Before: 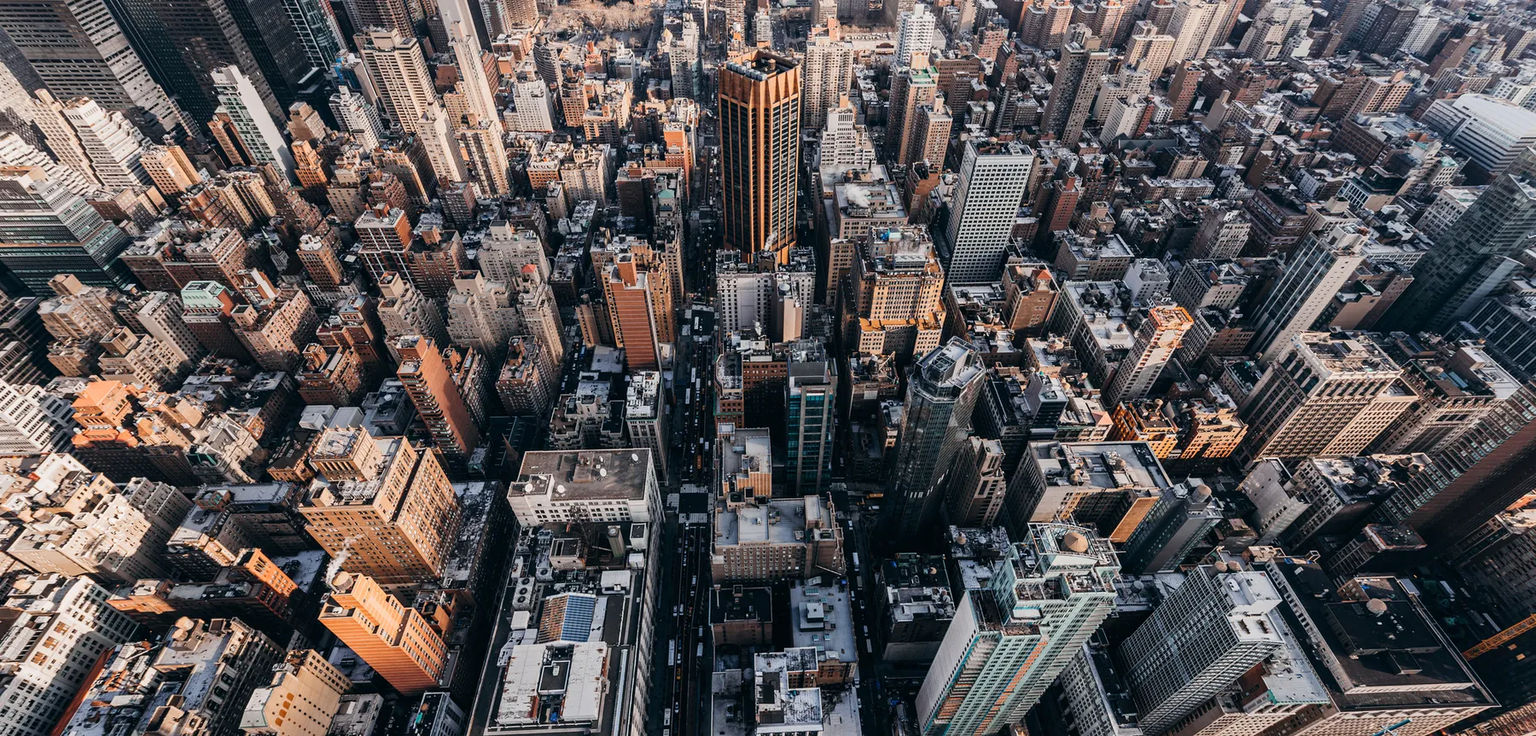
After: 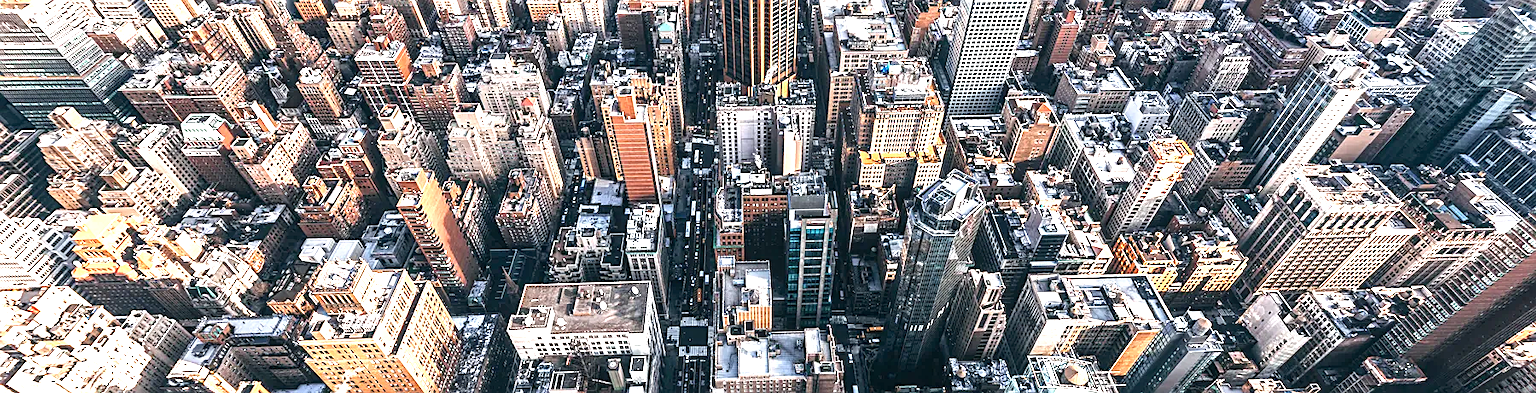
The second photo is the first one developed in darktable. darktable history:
levels: levels [0, 0.476, 0.951]
exposure: black level correction 0, exposure 1.454 EV, compensate exposure bias true, compensate highlight preservation false
local contrast: detail 130%
crop and rotate: top 22.909%, bottom 23.629%
sharpen: on, module defaults
